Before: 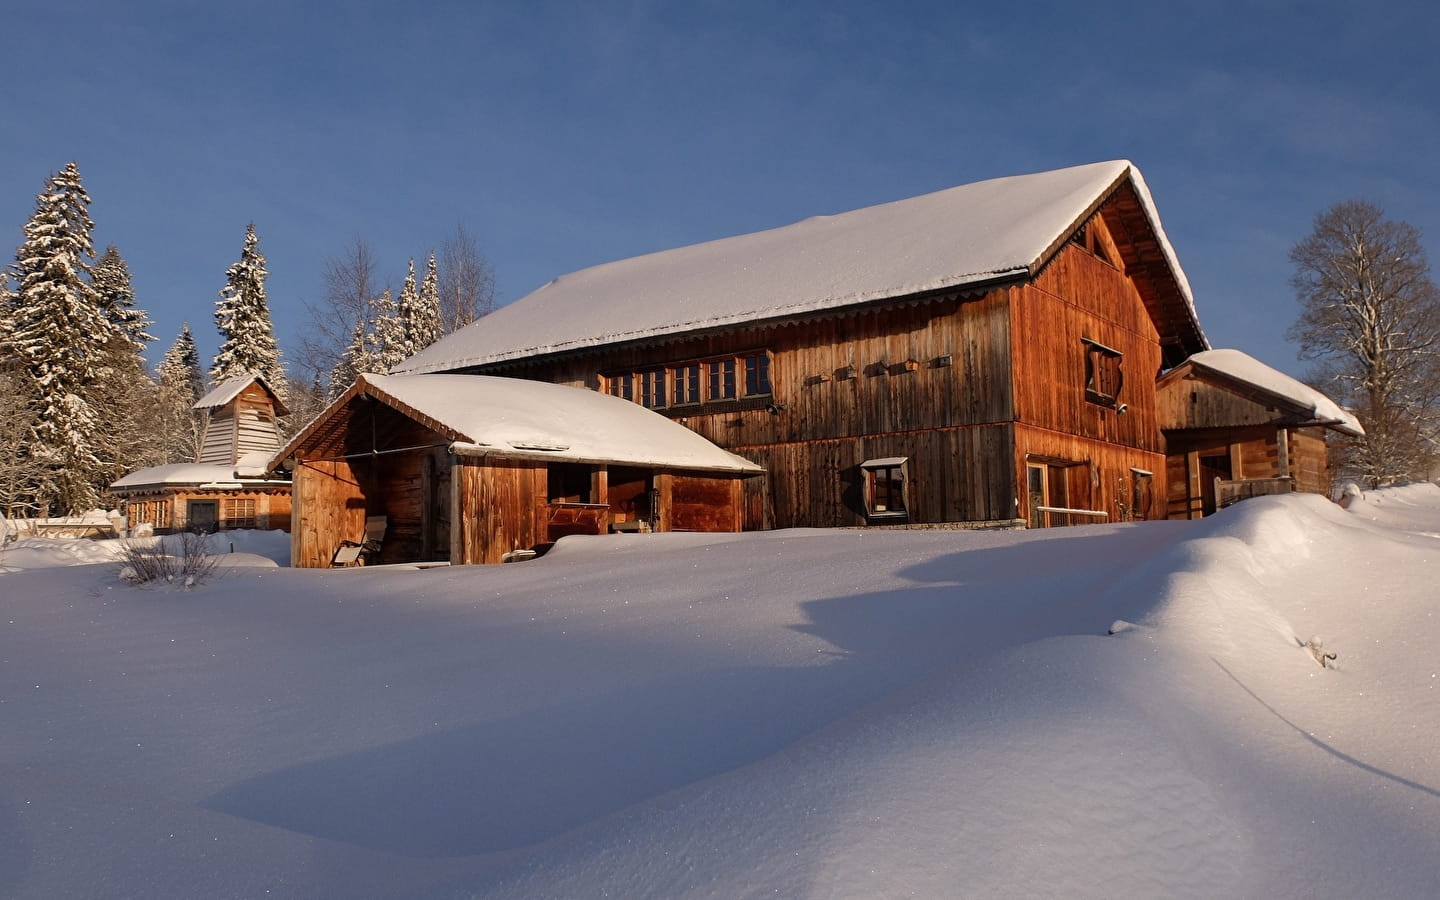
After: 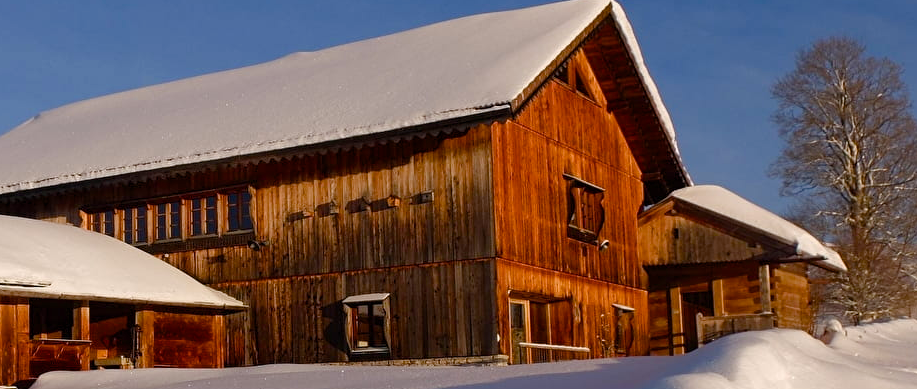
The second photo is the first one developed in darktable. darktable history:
color balance rgb: perceptual saturation grading › global saturation 20%, perceptual saturation grading › highlights -25%, perceptual saturation grading › shadows 50%
crop: left 36.005%, top 18.293%, right 0.31%, bottom 38.444%
